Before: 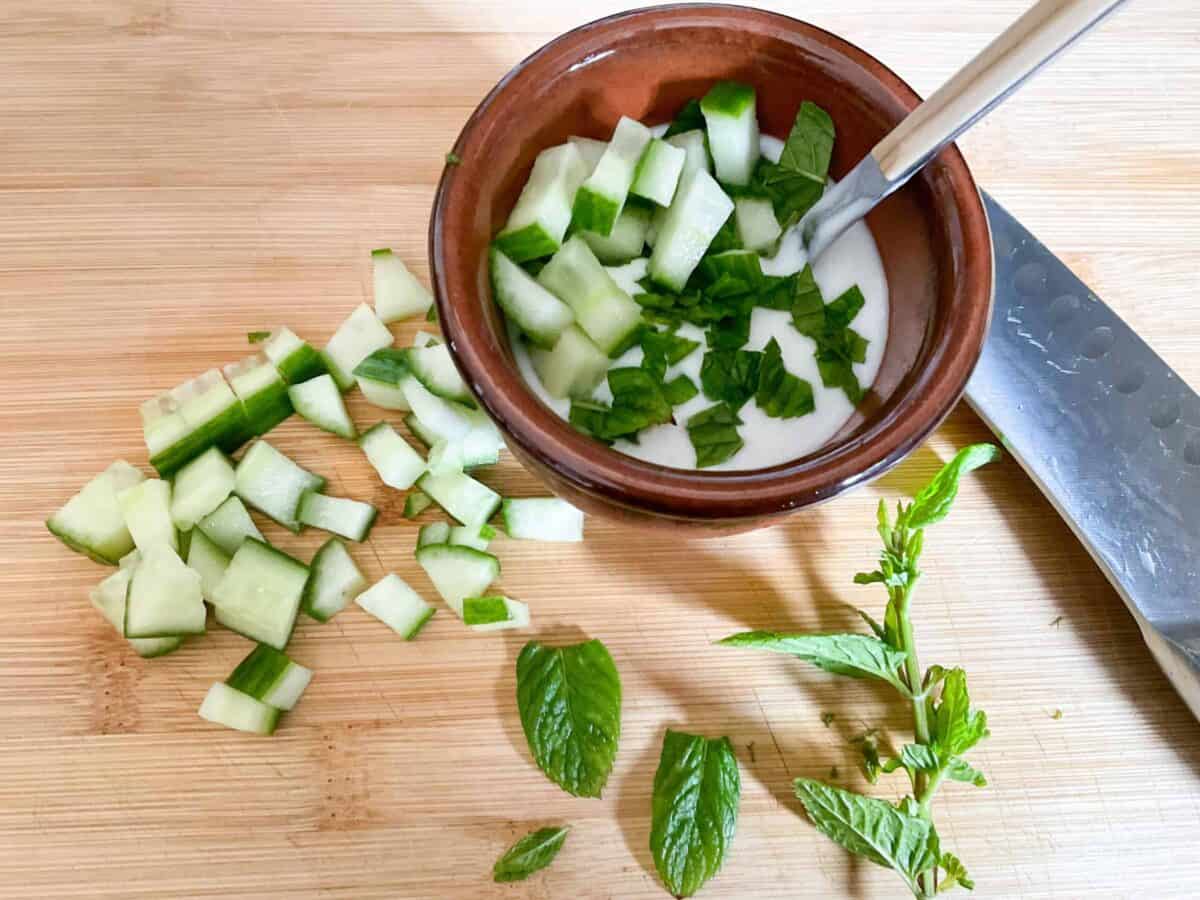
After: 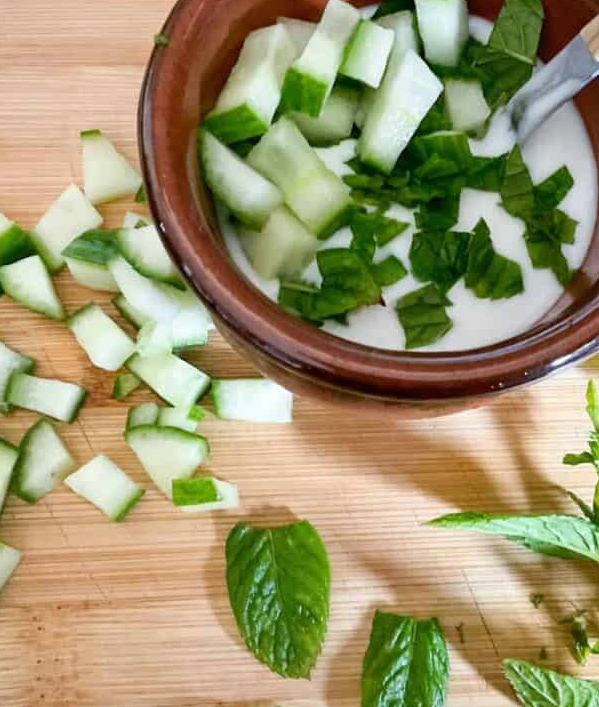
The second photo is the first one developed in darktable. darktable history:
crop and rotate: angle 0.019°, left 24.272%, top 13.241%, right 25.78%, bottom 8.129%
